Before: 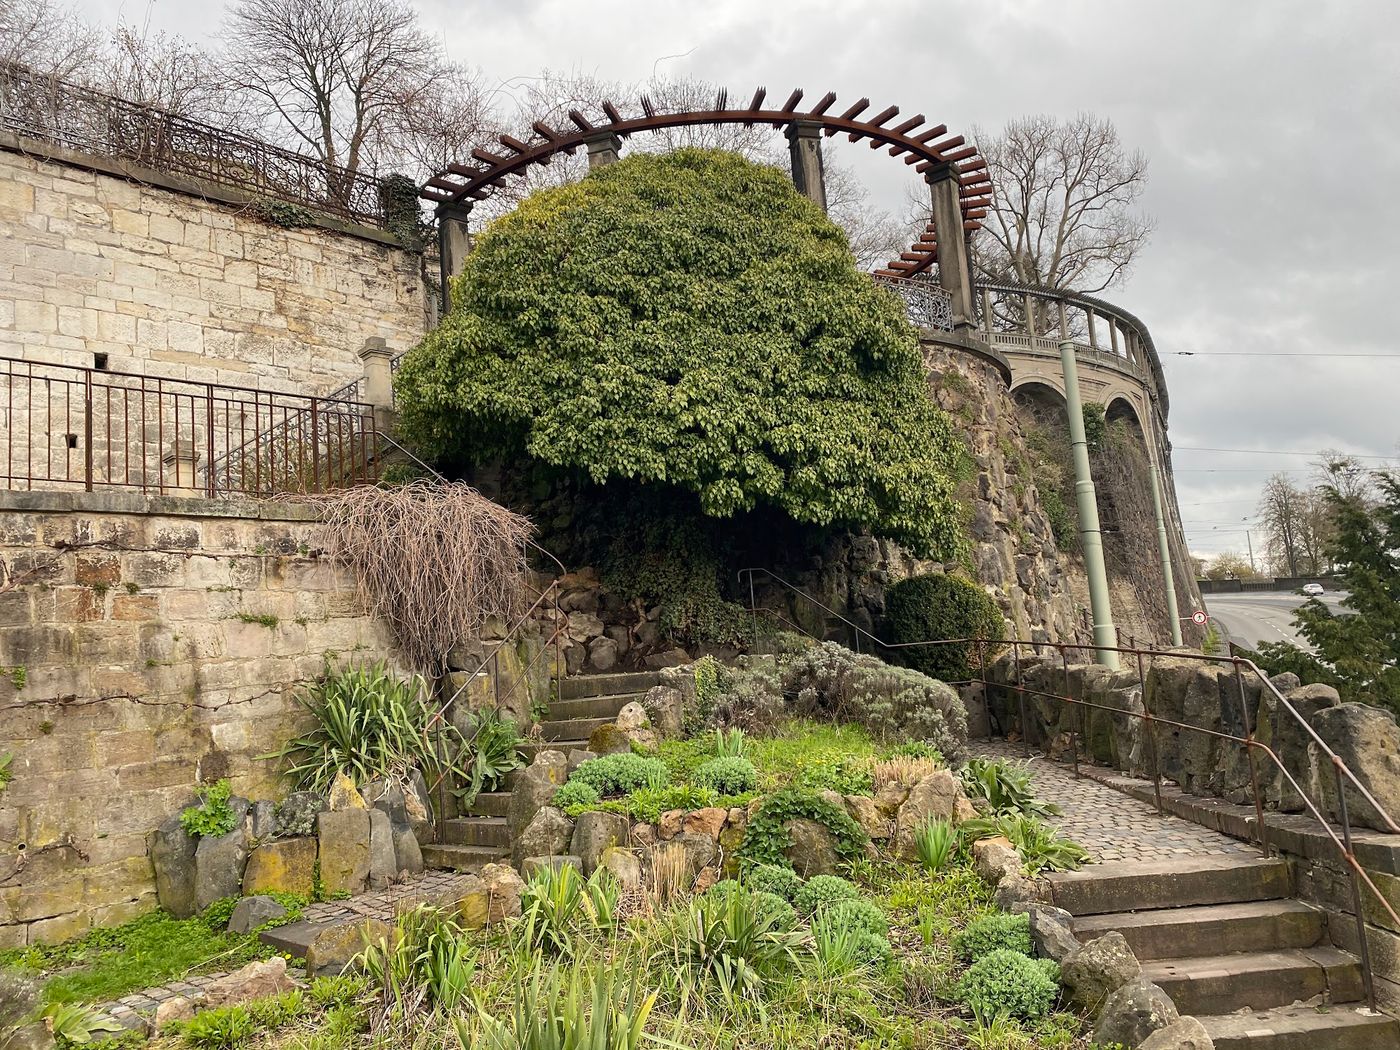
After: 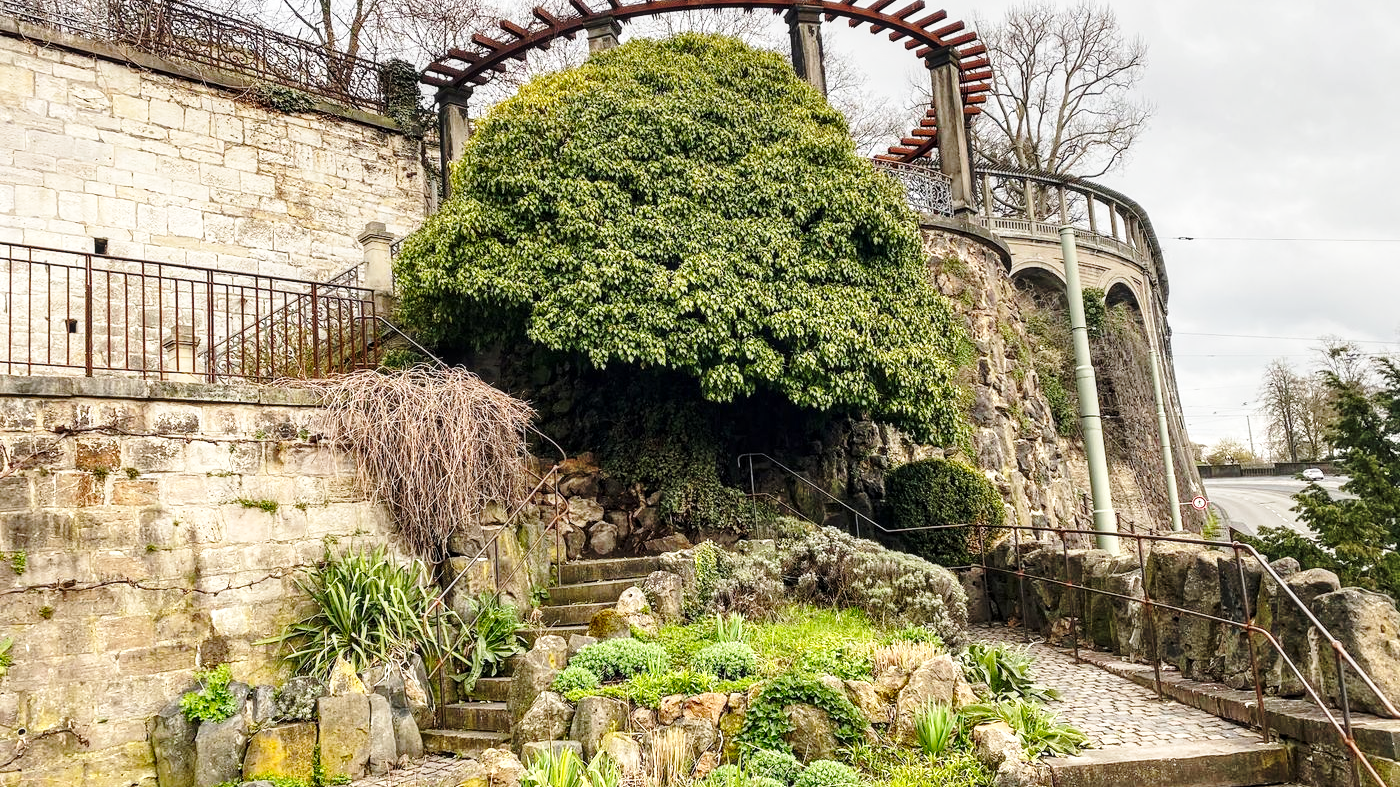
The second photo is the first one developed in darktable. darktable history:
crop: top 11.038%, bottom 13.962%
base curve: curves: ch0 [(0, 0) (0.036, 0.037) (0.121, 0.228) (0.46, 0.76) (0.859, 0.983) (1, 1)], preserve colors none
local contrast: detail 130%
